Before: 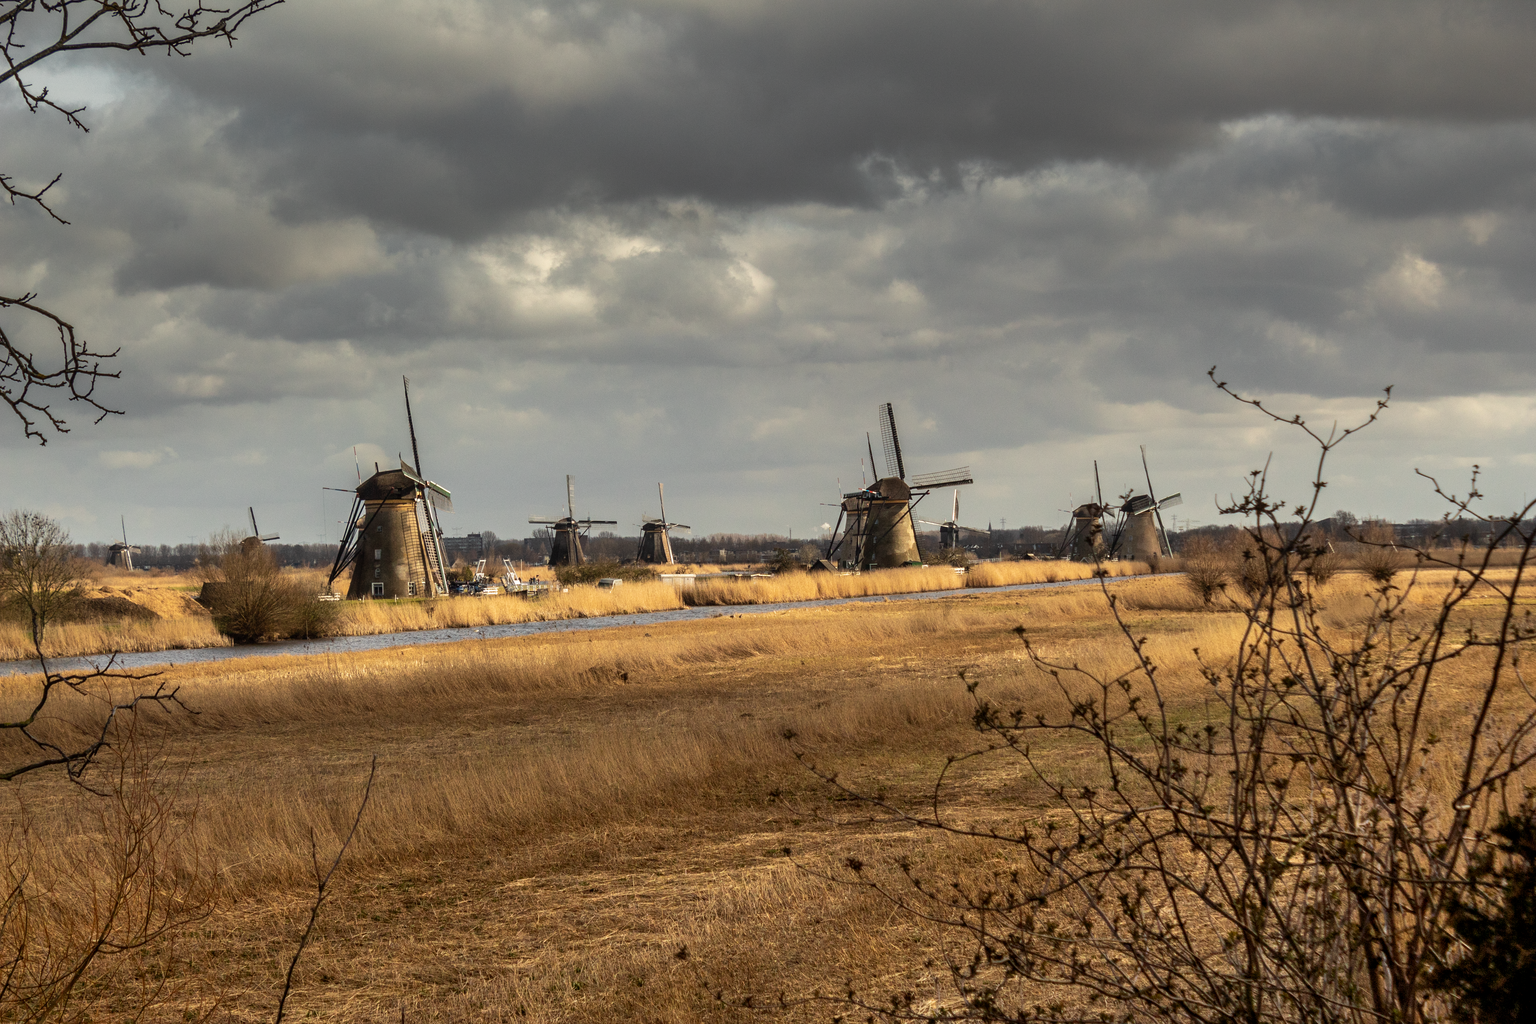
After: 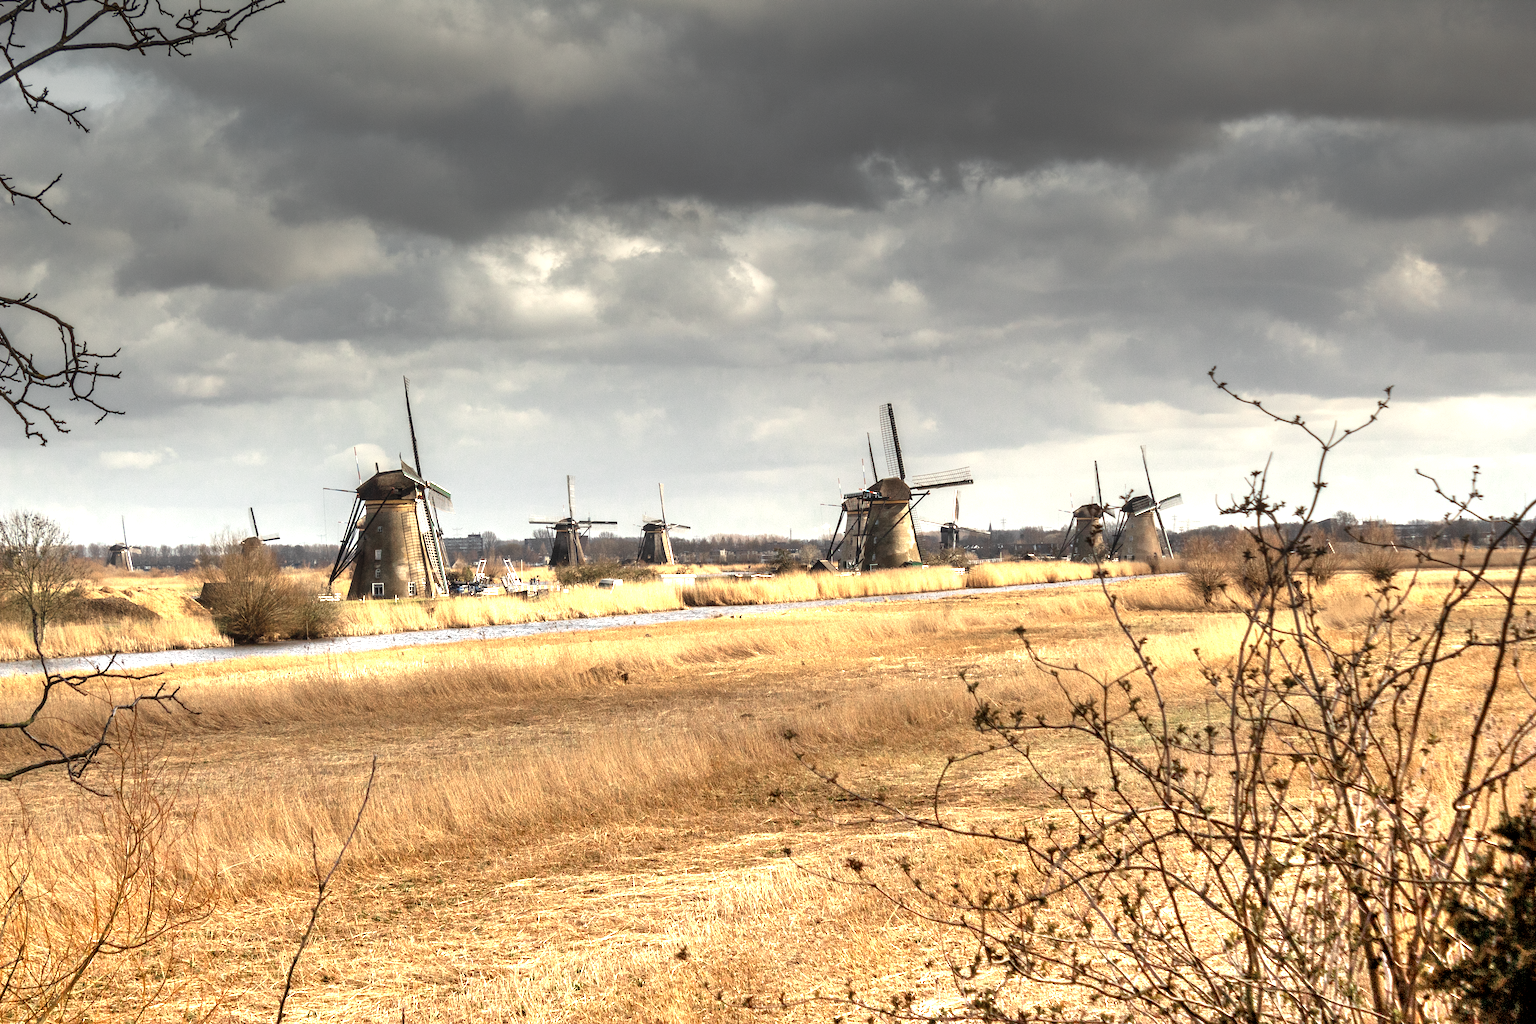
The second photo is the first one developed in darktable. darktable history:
color zones: curves: ch0 [(0, 0.5) (0.125, 0.4) (0.25, 0.5) (0.375, 0.4) (0.5, 0.4) (0.625, 0.6) (0.75, 0.6) (0.875, 0.5)]; ch1 [(0, 0.35) (0.125, 0.45) (0.25, 0.35) (0.375, 0.35) (0.5, 0.35) (0.625, 0.35) (0.75, 0.45) (0.875, 0.35)]; ch2 [(0, 0.6) (0.125, 0.5) (0.25, 0.5) (0.375, 0.6) (0.5, 0.6) (0.625, 0.5) (0.75, 0.5) (0.875, 0.5)]
tone equalizer: on, module defaults
graduated density: density -3.9 EV
